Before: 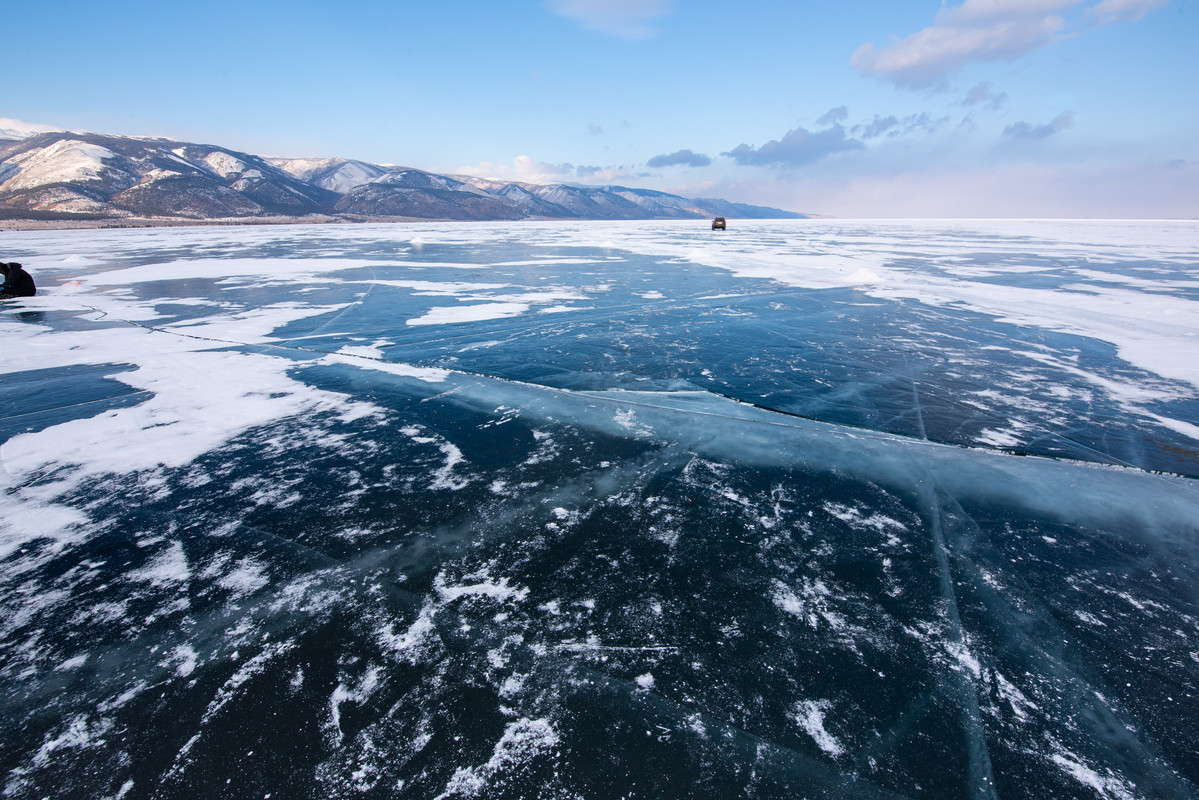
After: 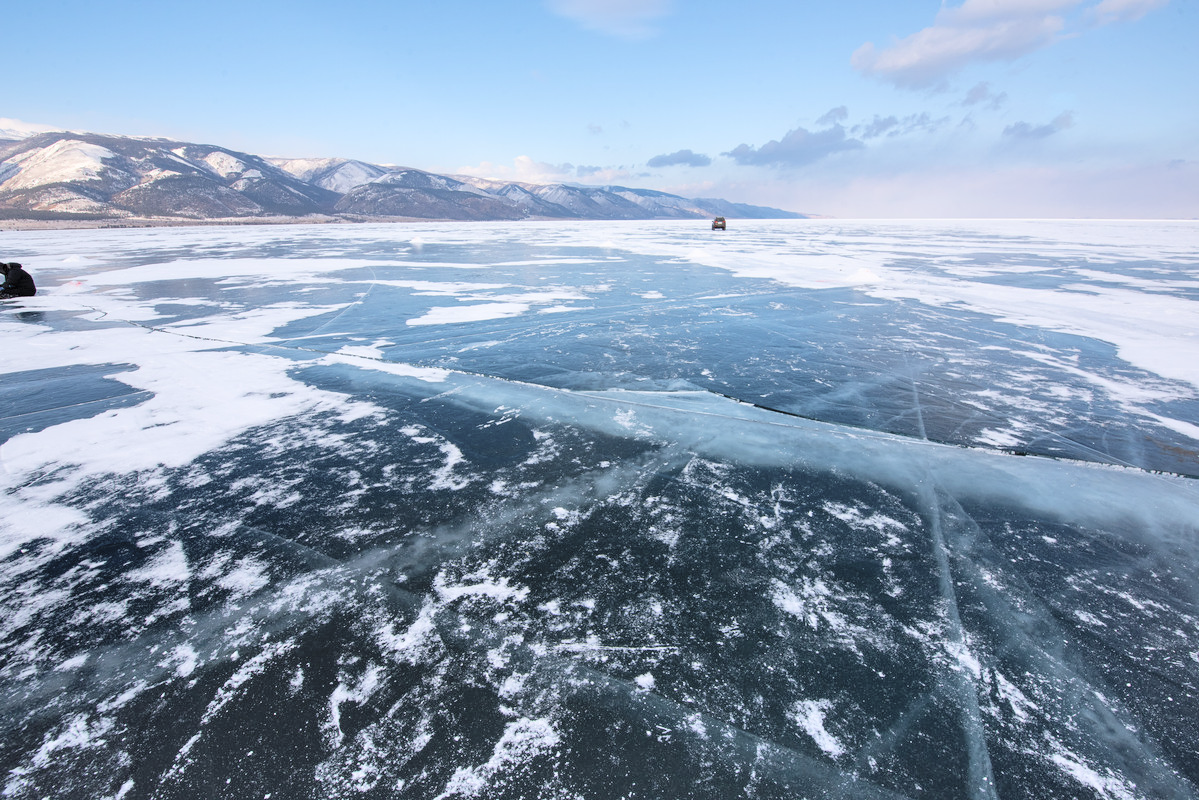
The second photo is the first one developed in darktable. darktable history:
contrast brightness saturation: saturation -0.17
shadows and highlights: shadows 43.71, white point adjustment -1.46, soften with gaussian
global tonemap: drago (0.7, 100)
